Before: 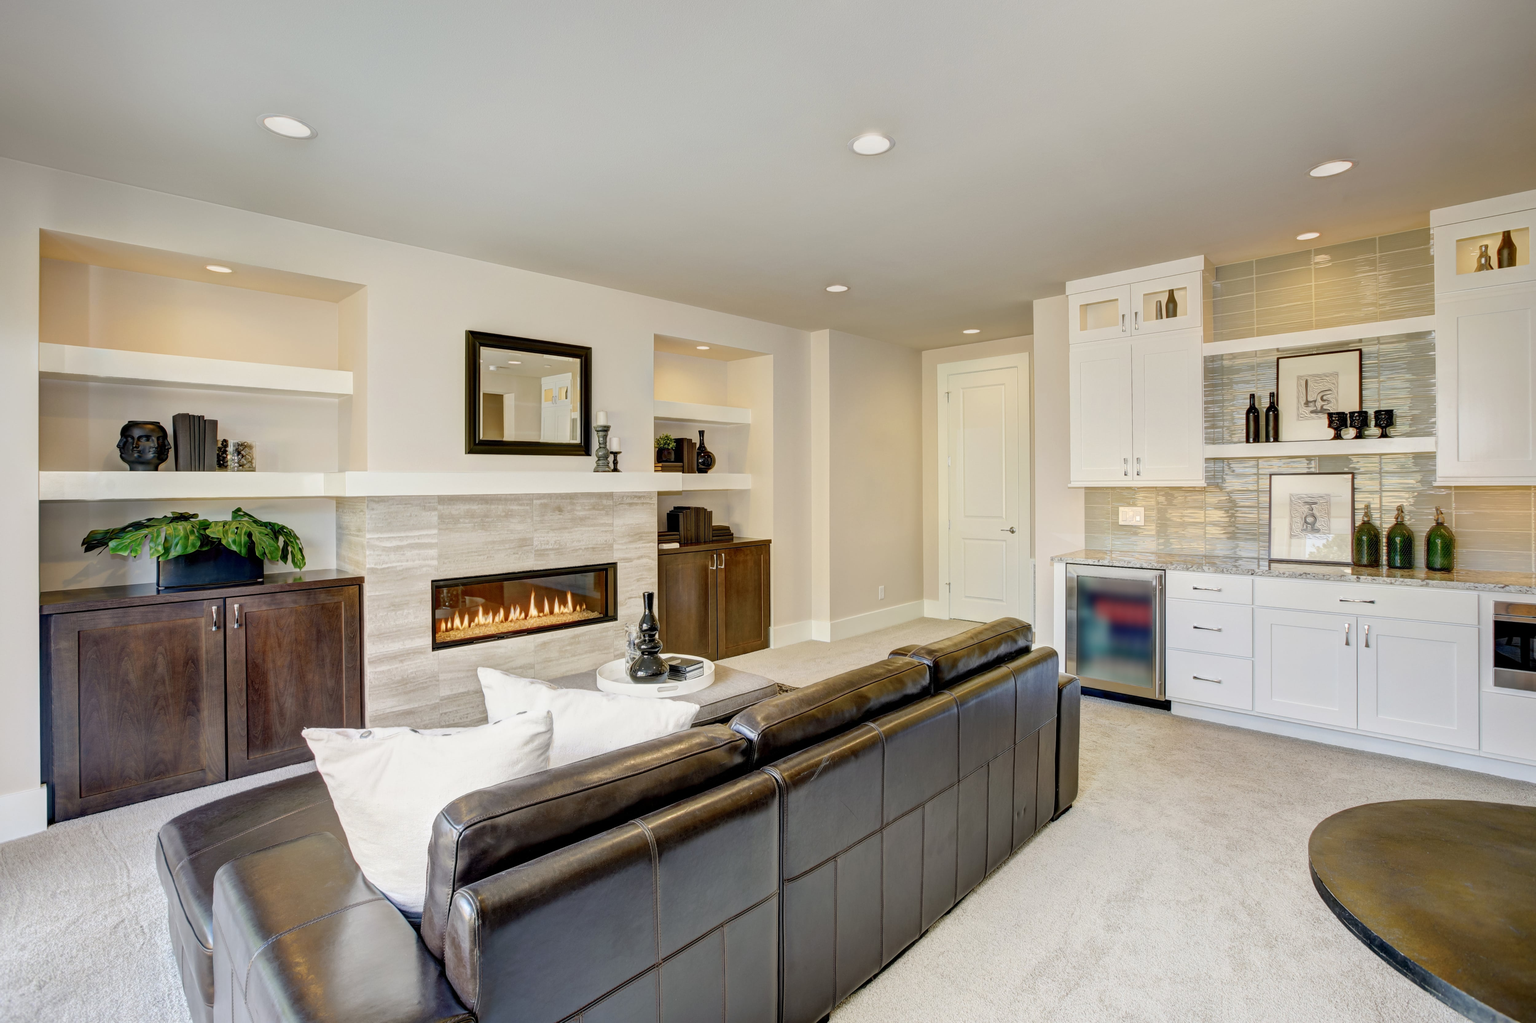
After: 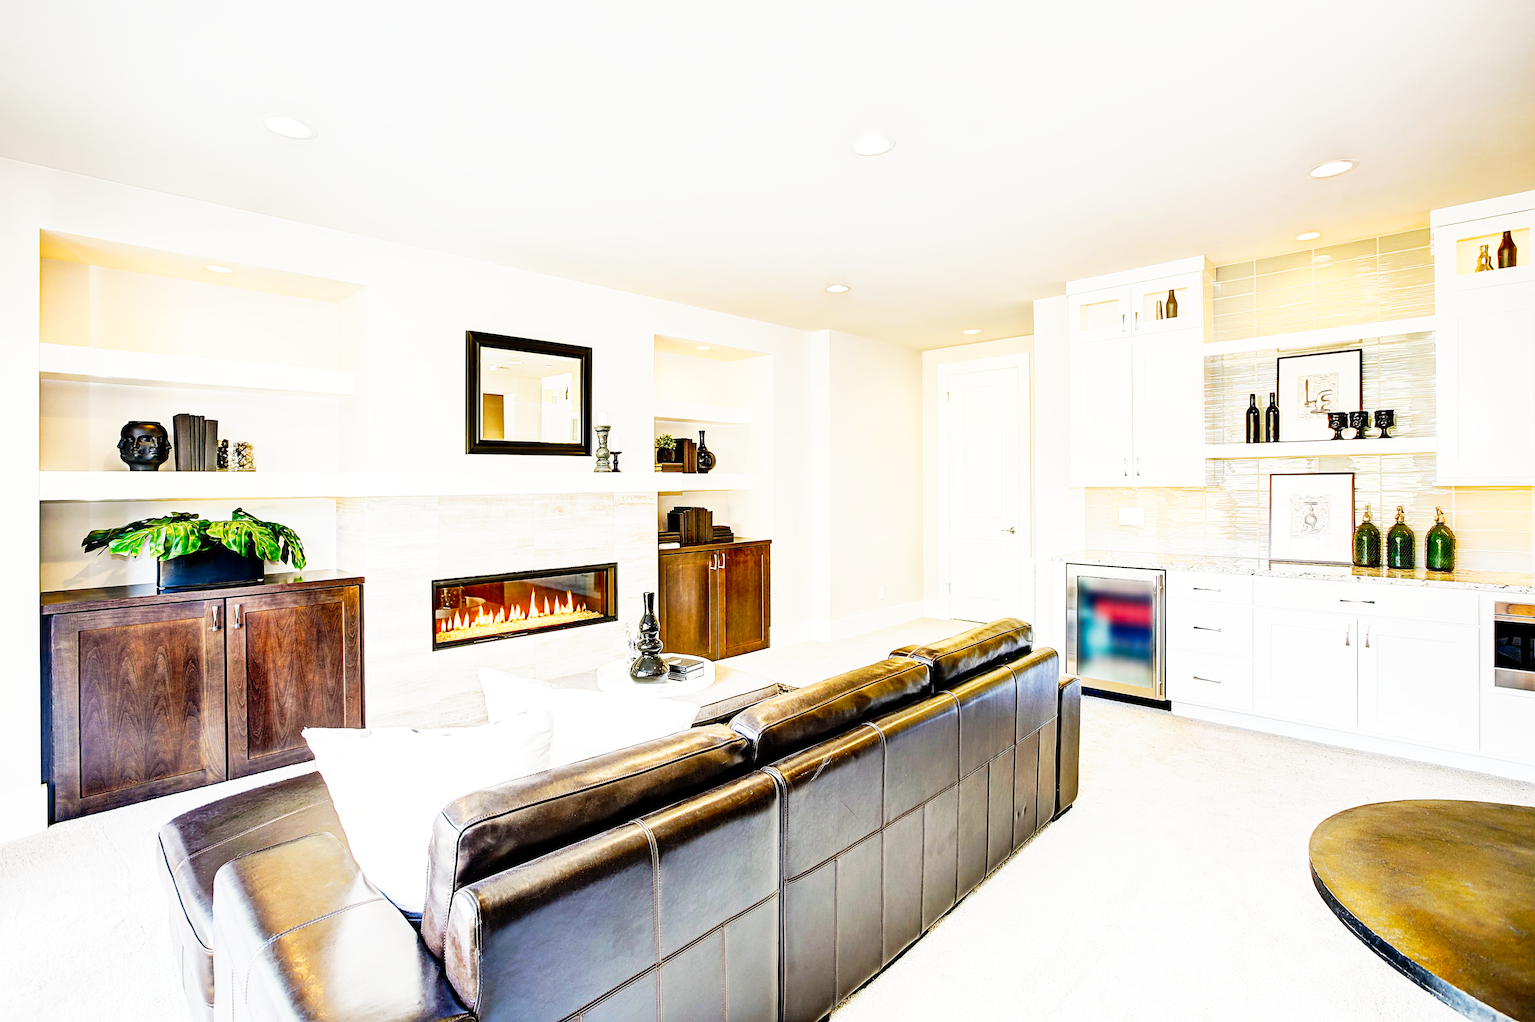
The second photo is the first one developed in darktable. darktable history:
tone curve: curves: ch0 [(0, 0) (0.139, 0.067) (0.319, 0.269) (0.498, 0.505) (0.725, 0.824) (0.864, 0.945) (0.985, 1)]; ch1 [(0, 0) (0.291, 0.197) (0.456, 0.426) (0.495, 0.488) (0.557, 0.578) (0.599, 0.644) (0.702, 0.786) (1, 1)]; ch2 [(0, 0) (0.125, 0.089) (0.353, 0.329) (0.447, 0.43) (0.557, 0.566) (0.63, 0.667) (1, 1)], preserve colors none
exposure: exposure -0.025 EV, compensate highlight preservation false
sharpen: radius 3.99
base curve: curves: ch0 [(0, 0) (0.018, 0.026) (0.143, 0.37) (0.33, 0.731) (0.458, 0.853) (0.735, 0.965) (0.905, 0.986) (1, 1)], preserve colors none
